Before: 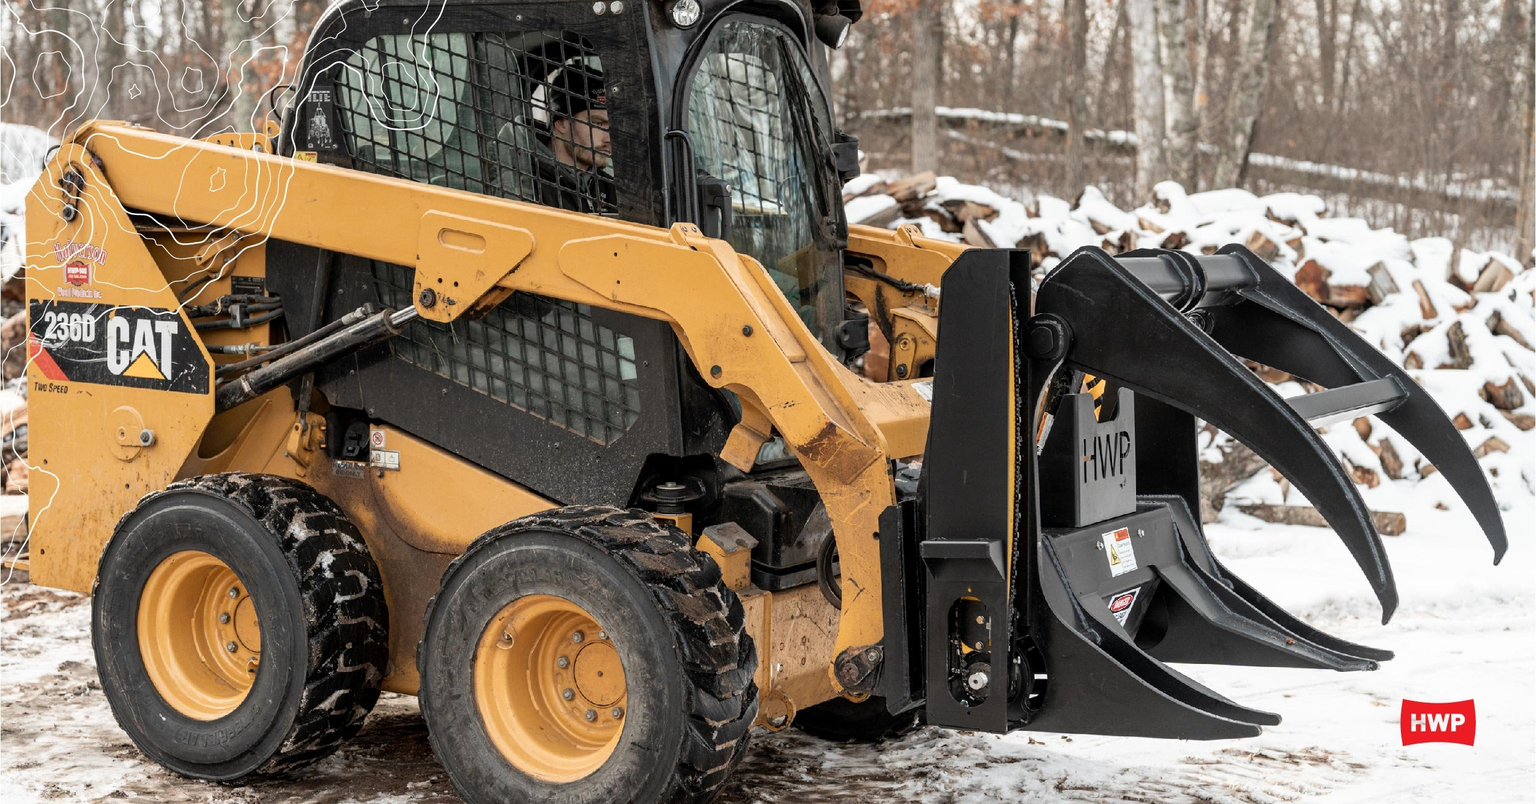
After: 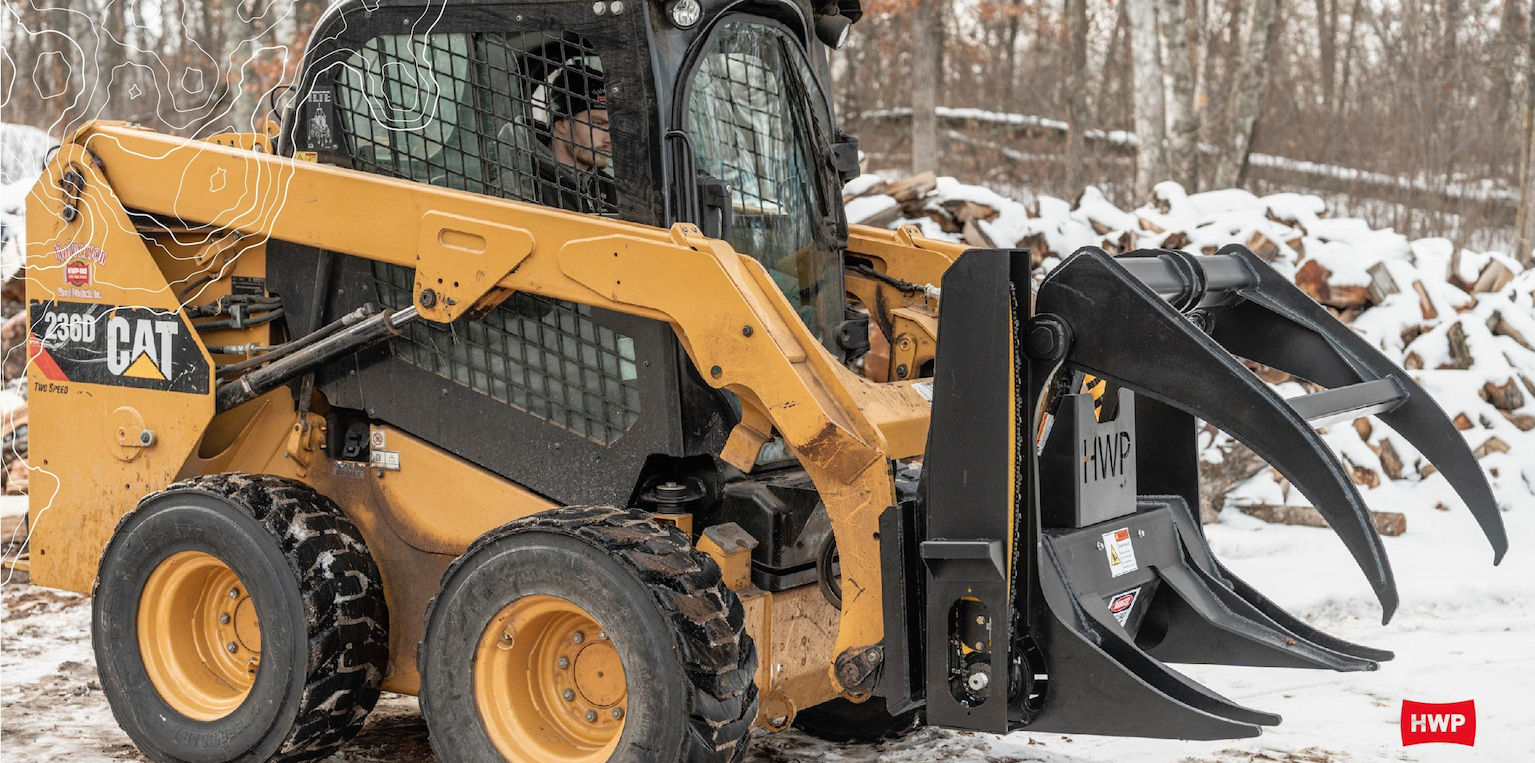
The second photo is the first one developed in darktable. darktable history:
crop and rotate: top 0%, bottom 5.097%
rgb curve: curves: ch0 [(0, 0) (0.053, 0.068) (0.122, 0.128) (1, 1)]
local contrast: detail 110%
